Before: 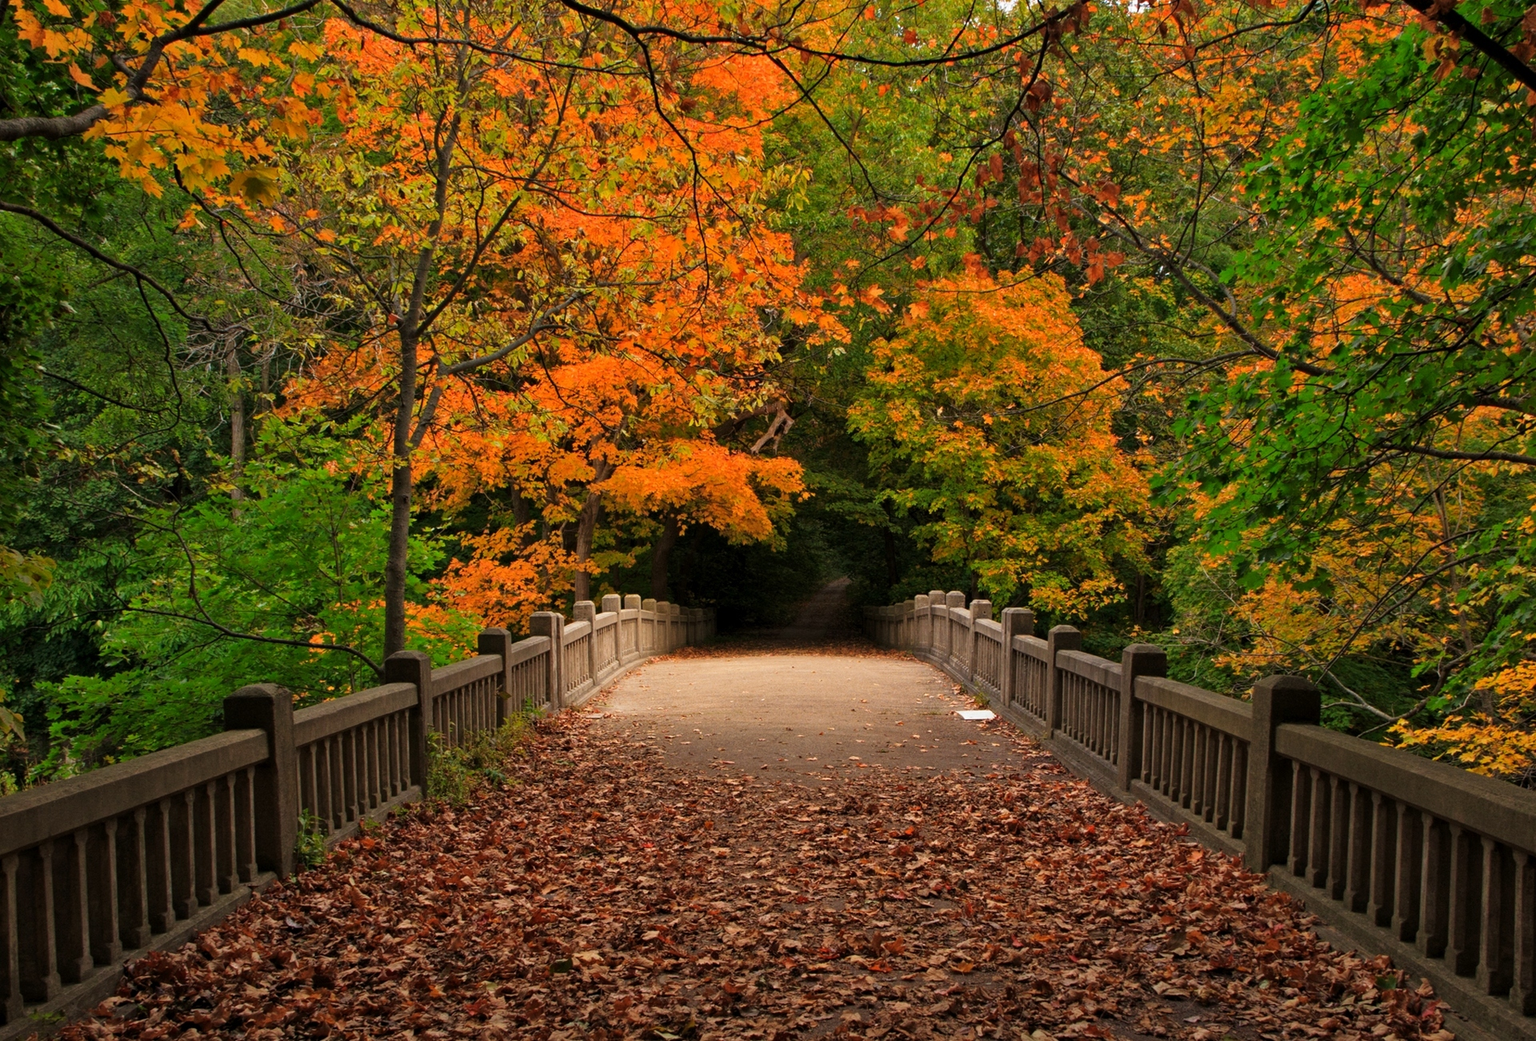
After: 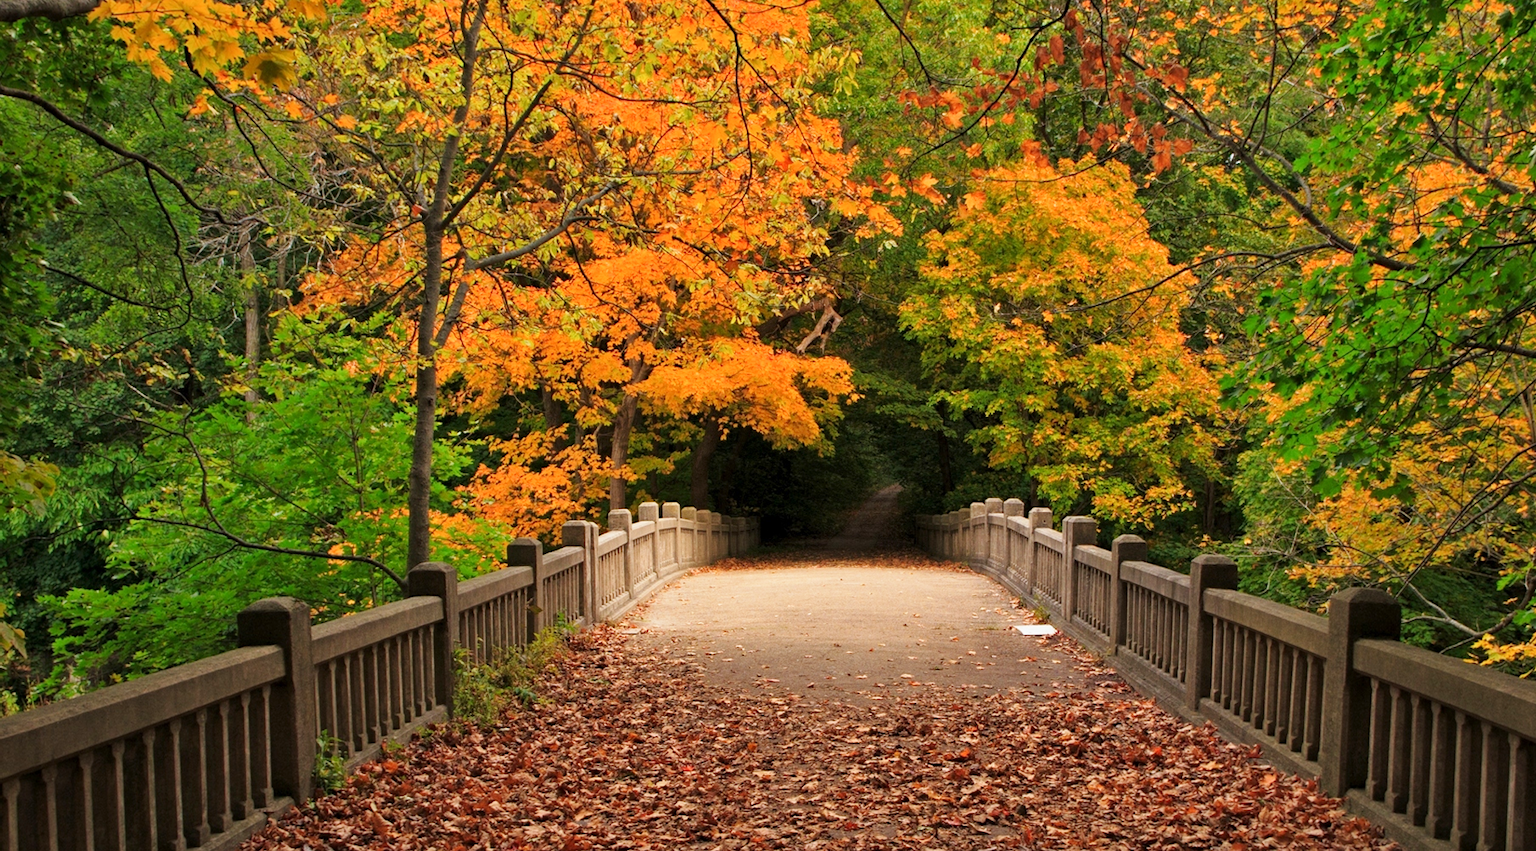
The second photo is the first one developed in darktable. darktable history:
crop and rotate: angle 0.03°, top 11.643%, right 5.651%, bottom 11.189%
base curve: curves: ch0 [(0, 0) (0.204, 0.334) (0.55, 0.733) (1, 1)], preserve colors none
